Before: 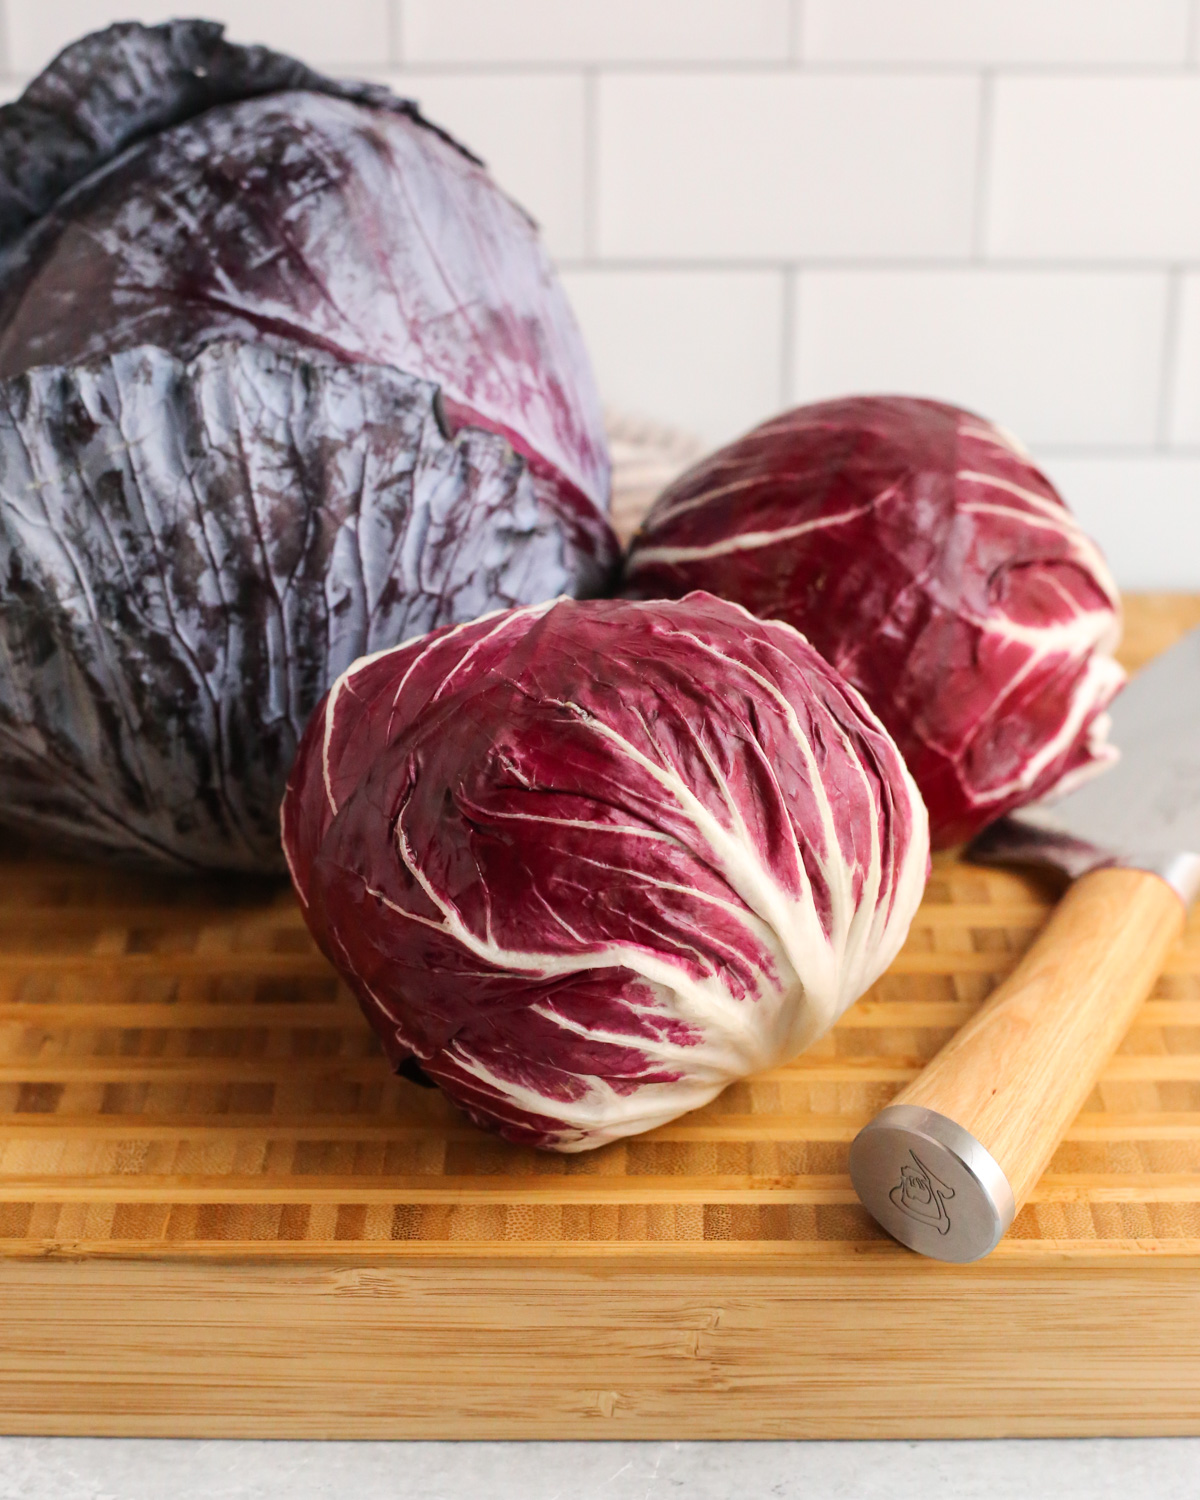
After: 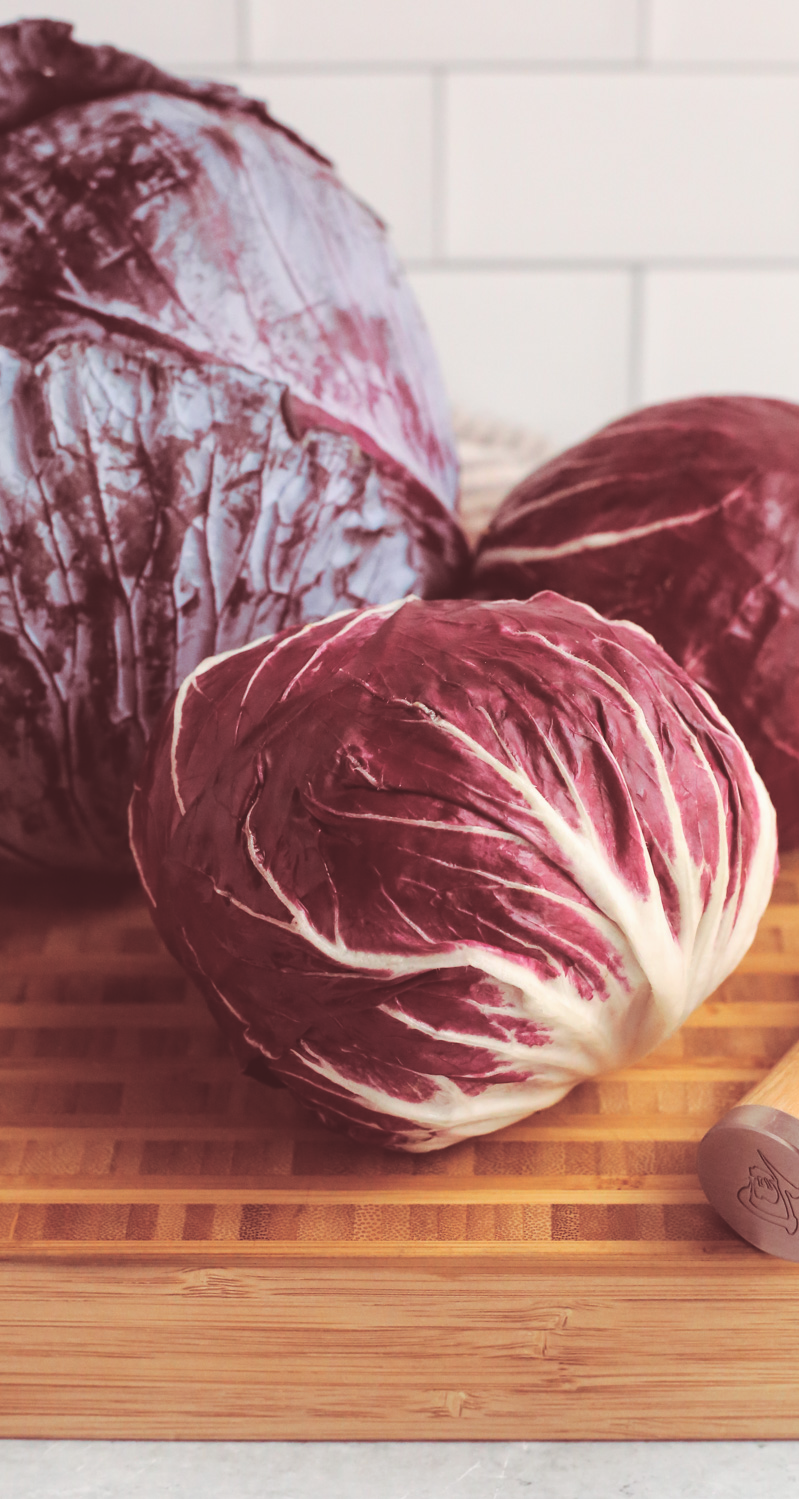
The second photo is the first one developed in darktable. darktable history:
crop and rotate: left 12.673%, right 20.66%
split-toning: highlights › hue 187.2°, highlights › saturation 0.83, balance -68.05, compress 56.43%
exposure: black level correction -0.023, exposure -0.039 EV, compensate highlight preservation false
